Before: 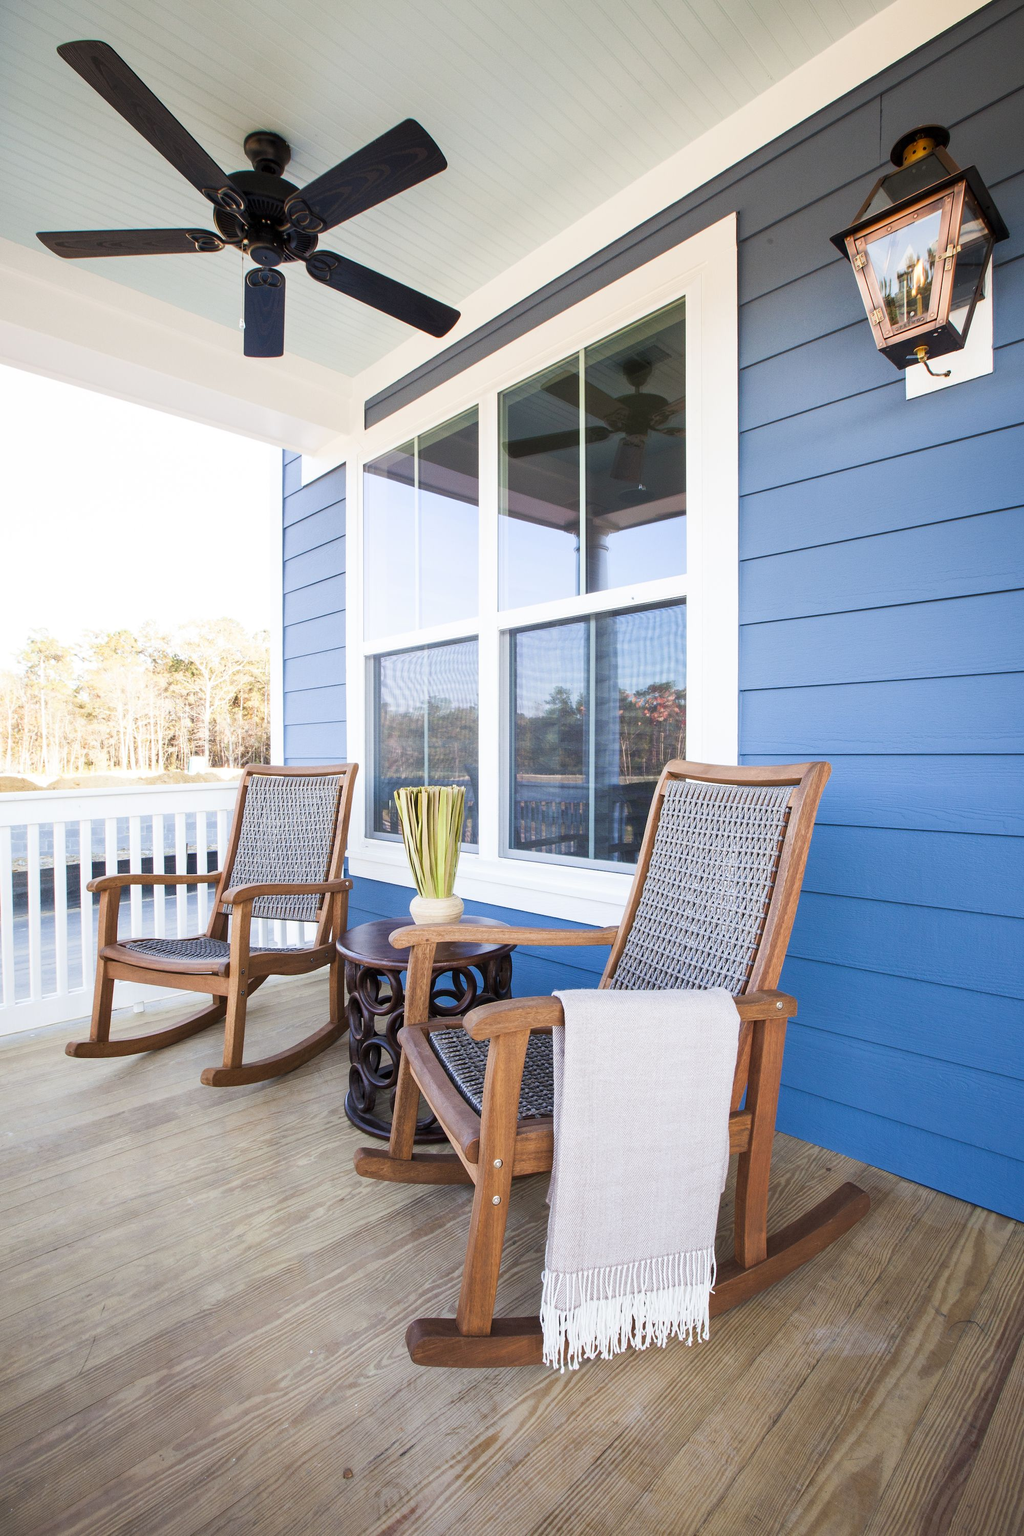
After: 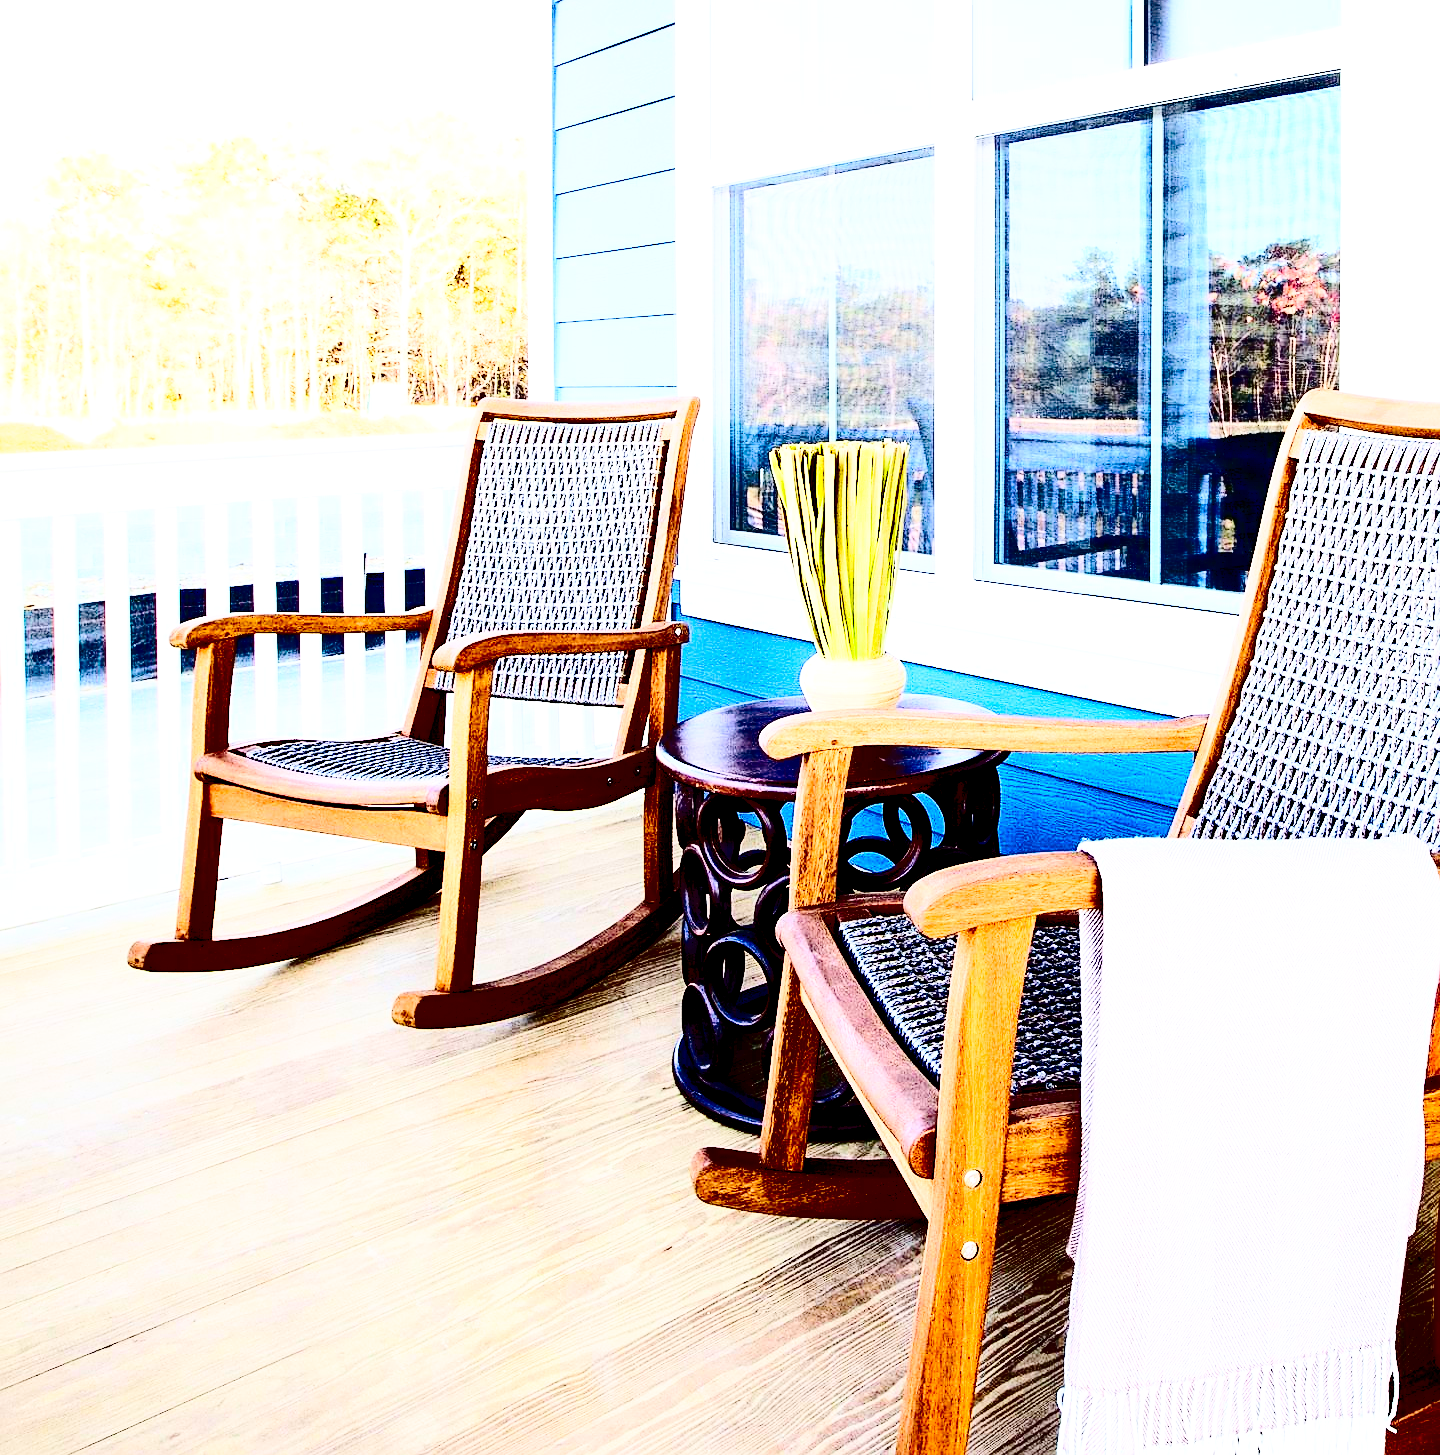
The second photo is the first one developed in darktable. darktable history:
exposure: black level correction 0.001, exposure 0.5 EV, compensate exposure bias true, compensate highlight preservation false
sharpen: on, module defaults
base curve: curves: ch0 [(0, 0) (0.032, 0.025) (0.121, 0.166) (0.206, 0.329) (0.605, 0.79) (1, 1)], preserve colors none
contrast brightness saturation: contrast 0.77, brightness -1, saturation 1
crop: top 36.498%, right 27.964%, bottom 14.995%
levels: mode automatic, black 0.023%, white 99.97%, levels [0.062, 0.494, 0.925]
